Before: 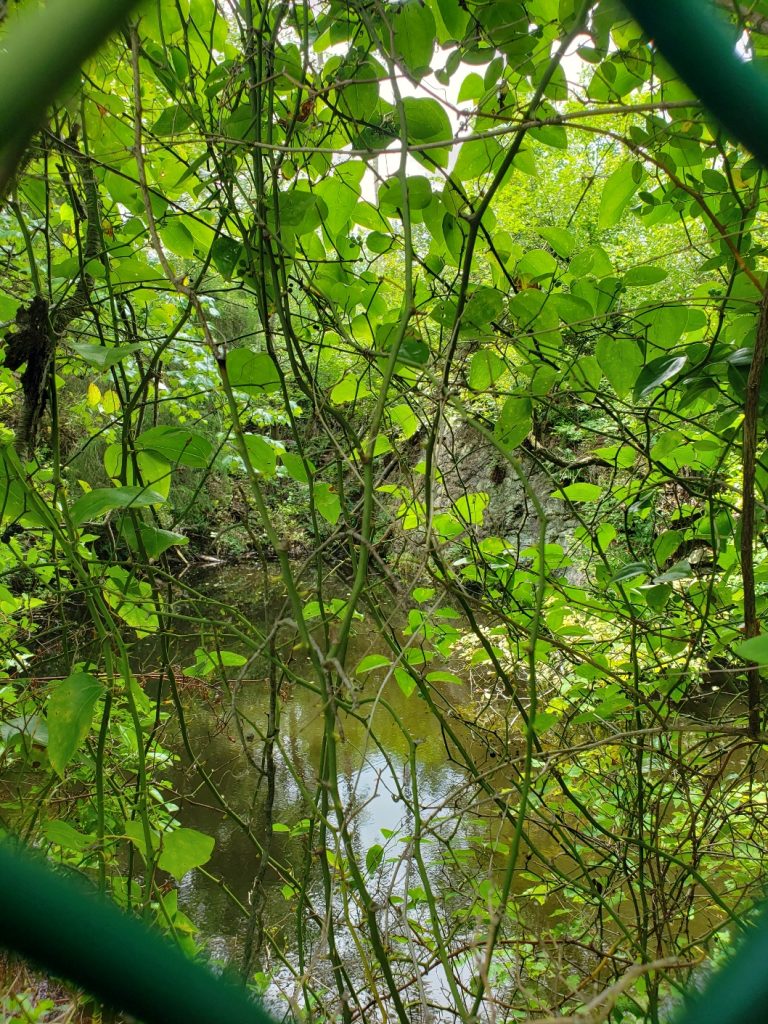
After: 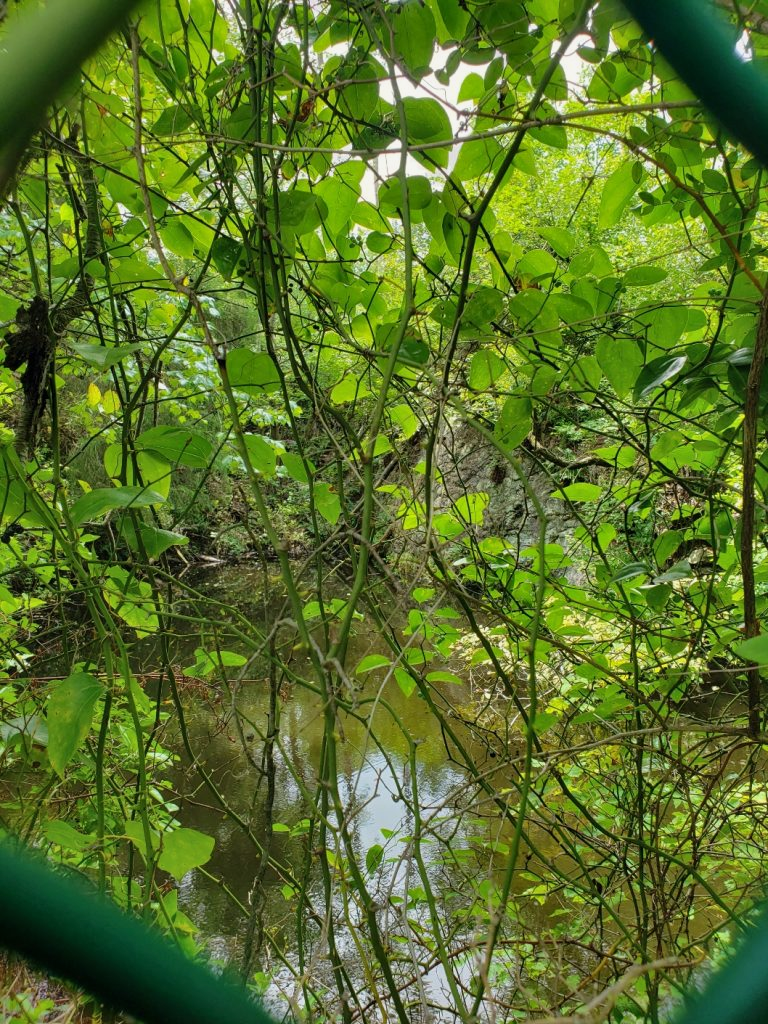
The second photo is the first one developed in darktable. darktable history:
exposure: exposure -0.157 EV, compensate highlight preservation false
shadows and highlights: low approximation 0.01, soften with gaussian
tone equalizer: on, module defaults
